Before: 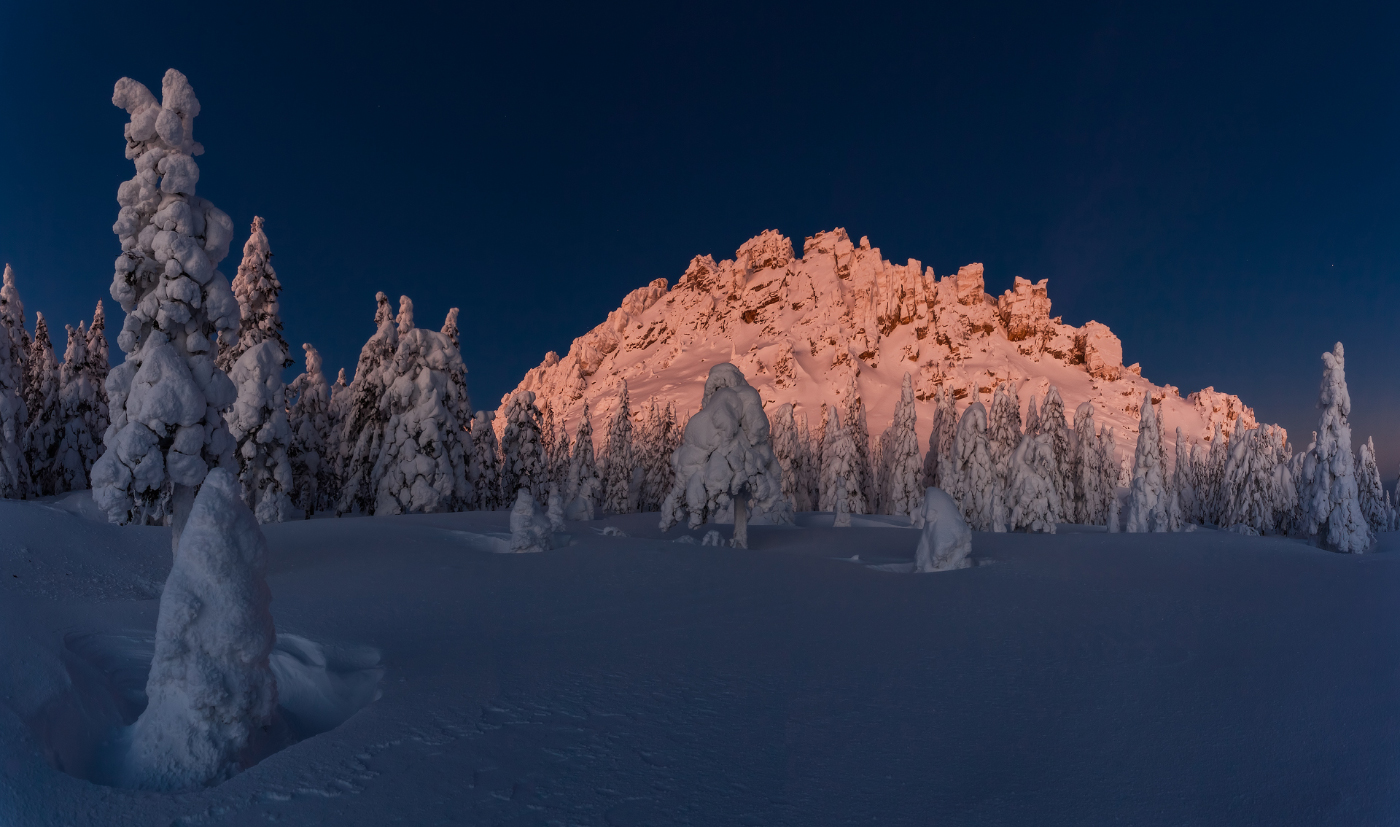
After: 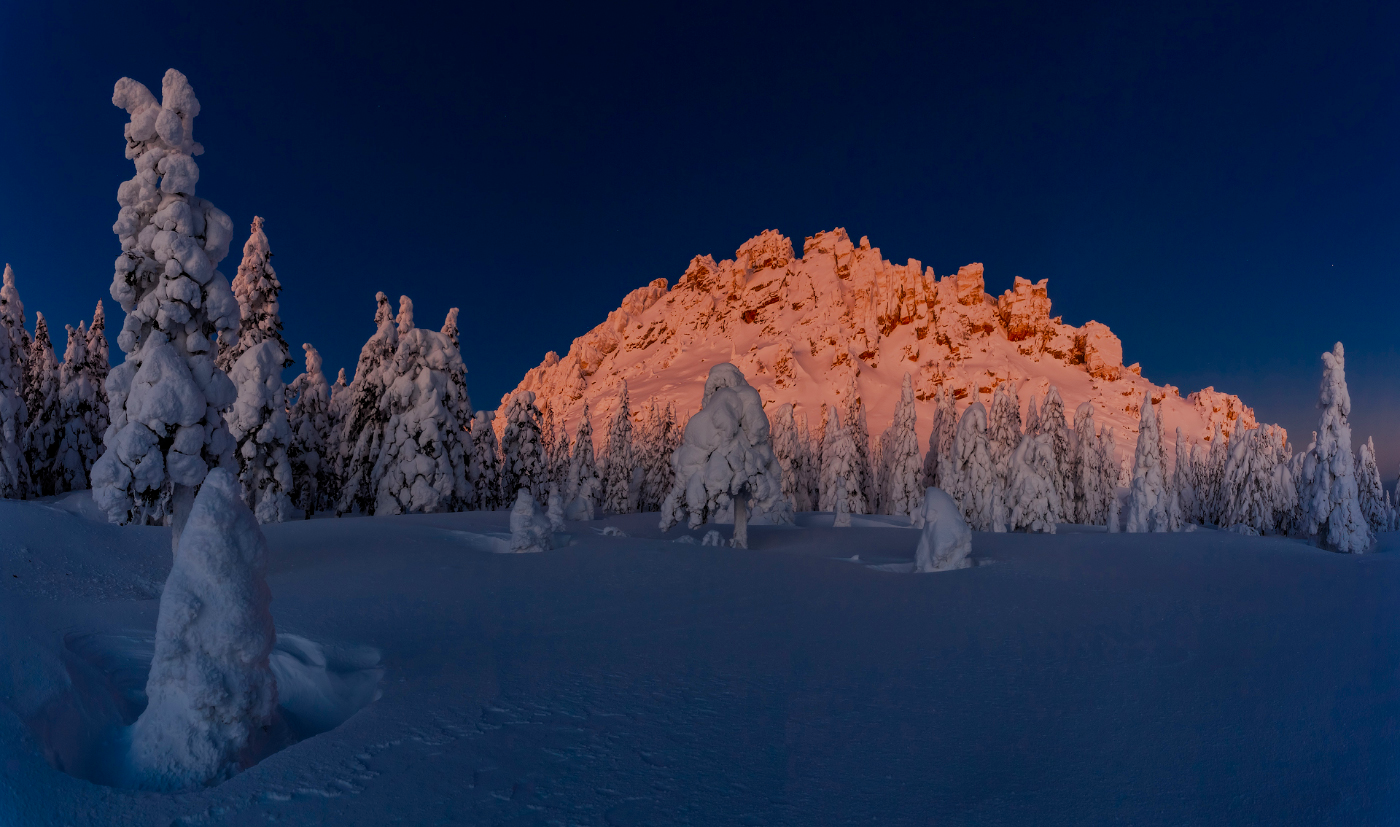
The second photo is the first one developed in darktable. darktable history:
exposure: compensate highlight preservation false
vibrance: on, module defaults
filmic rgb: black relative exposure -8.79 EV, white relative exposure 4.98 EV, threshold 6 EV, target black luminance 0%, hardness 3.77, latitude 66.34%, contrast 0.822, highlights saturation mix 10%, shadows ↔ highlights balance 20%, add noise in highlights 0.1, color science v4 (2020), iterations of high-quality reconstruction 0, type of noise poissonian, enable highlight reconstruction true
